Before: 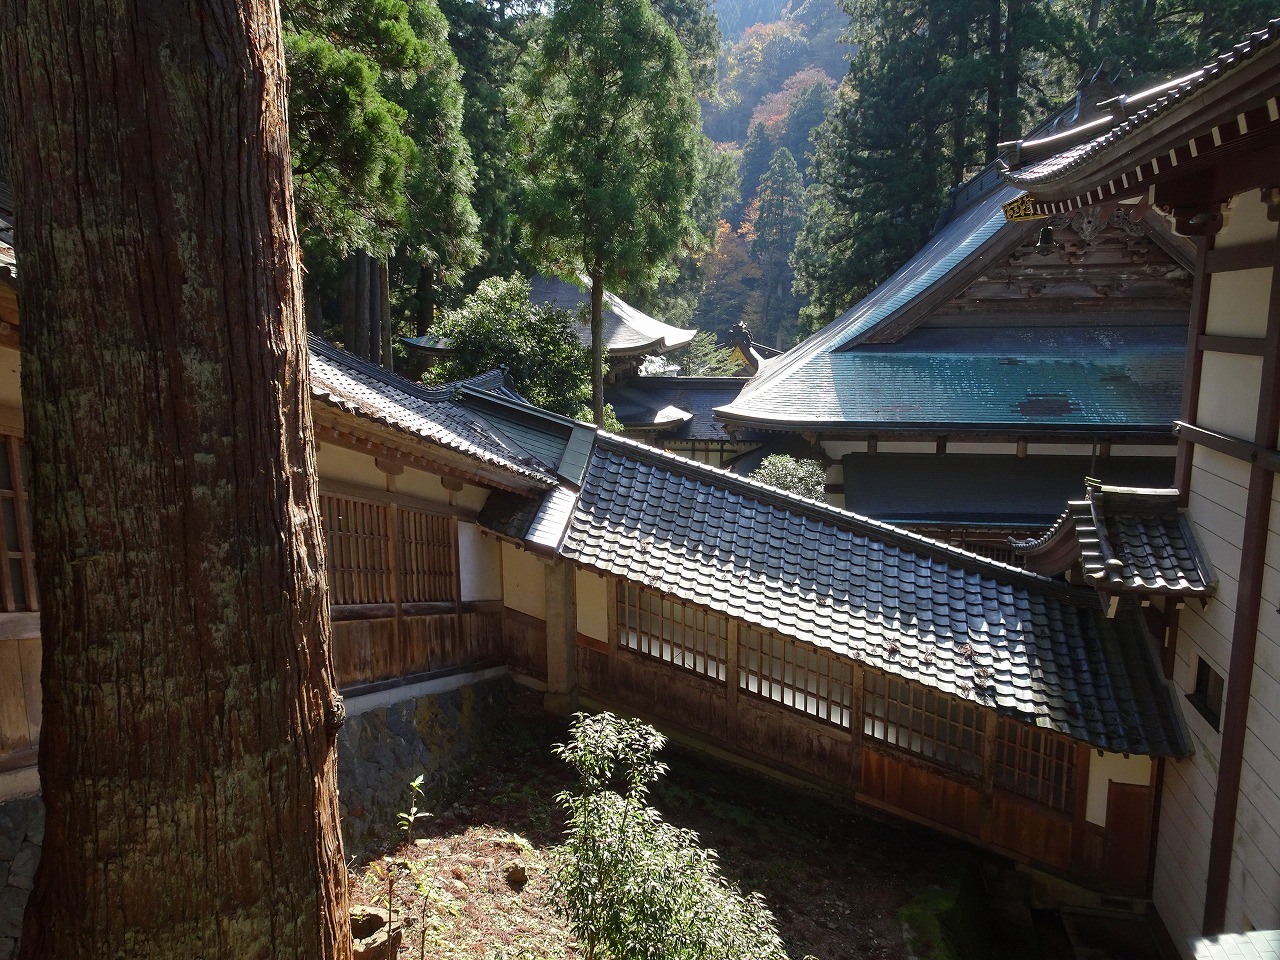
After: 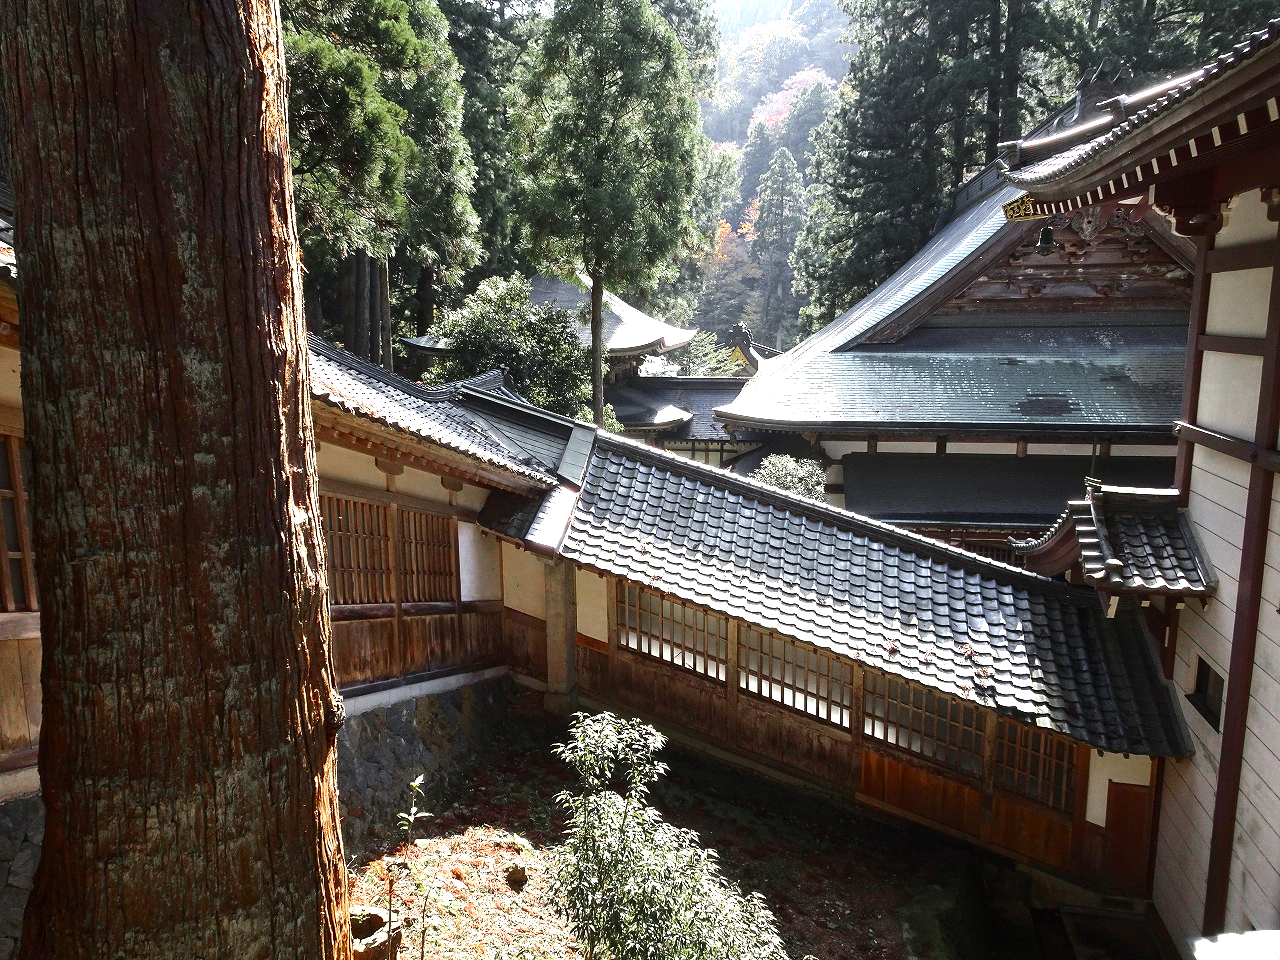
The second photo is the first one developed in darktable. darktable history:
color zones: curves: ch0 [(0, 0.48) (0.209, 0.398) (0.305, 0.332) (0.429, 0.493) (0.571, 0.5) (0.714, 0.5) (0.857, 0.5) (1, 0.48)]; ch1 [(0, 0.736) (0.143, 0.625) (0.225, 0.371) (0.429, 0.256) (0.571, 0.241) (0.714, 0.213) (0.857, 0.48) (1, 0.736)]; ch2 [(0, 0.448) (0.143, 0.498) (0.286, 0.5) (0.429, 0.5) (0.571, 0.5) (0.714, 0.5) (0.857, 0.5) (1, 0.448)]
tone equalizer: -8 EV -0.75 EV, -7 EV -0.7 EV, -6 EV -0.6 EV, -5 EV -0.4 EV, -3 EV 0.4 EV, -2 EV 0.6 EV, -1 EV 0.7 EV, +0 EV 0.75 EV, edges refinement/feathering 500, mask exposure compensation -1.57 EV, preserve details no
exposure: exposure 0.95 EV, compensate highlight preservation false
